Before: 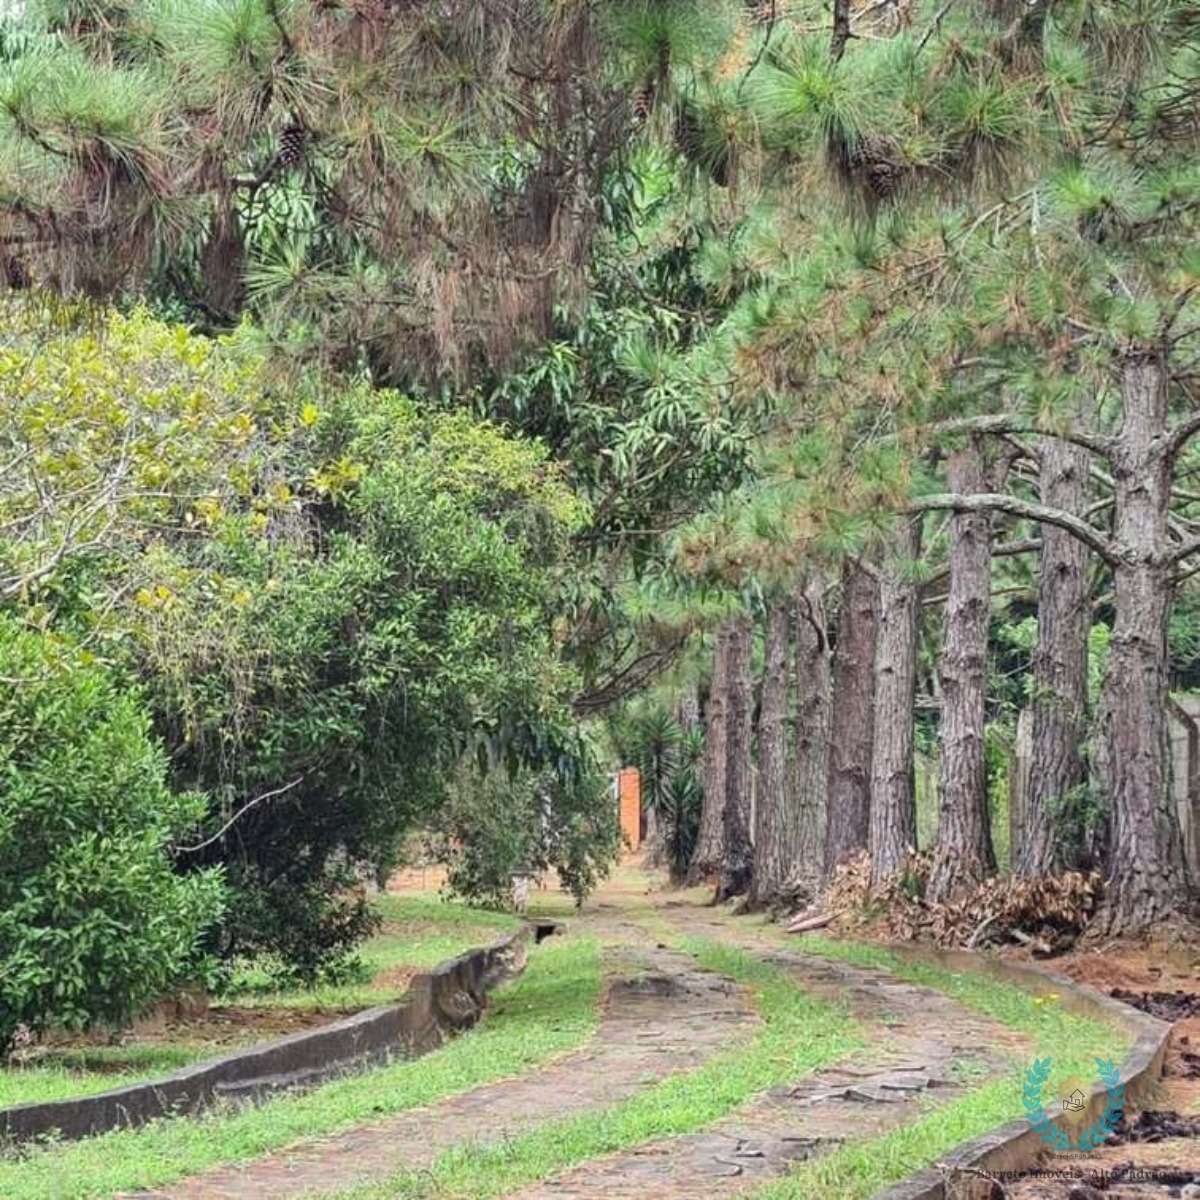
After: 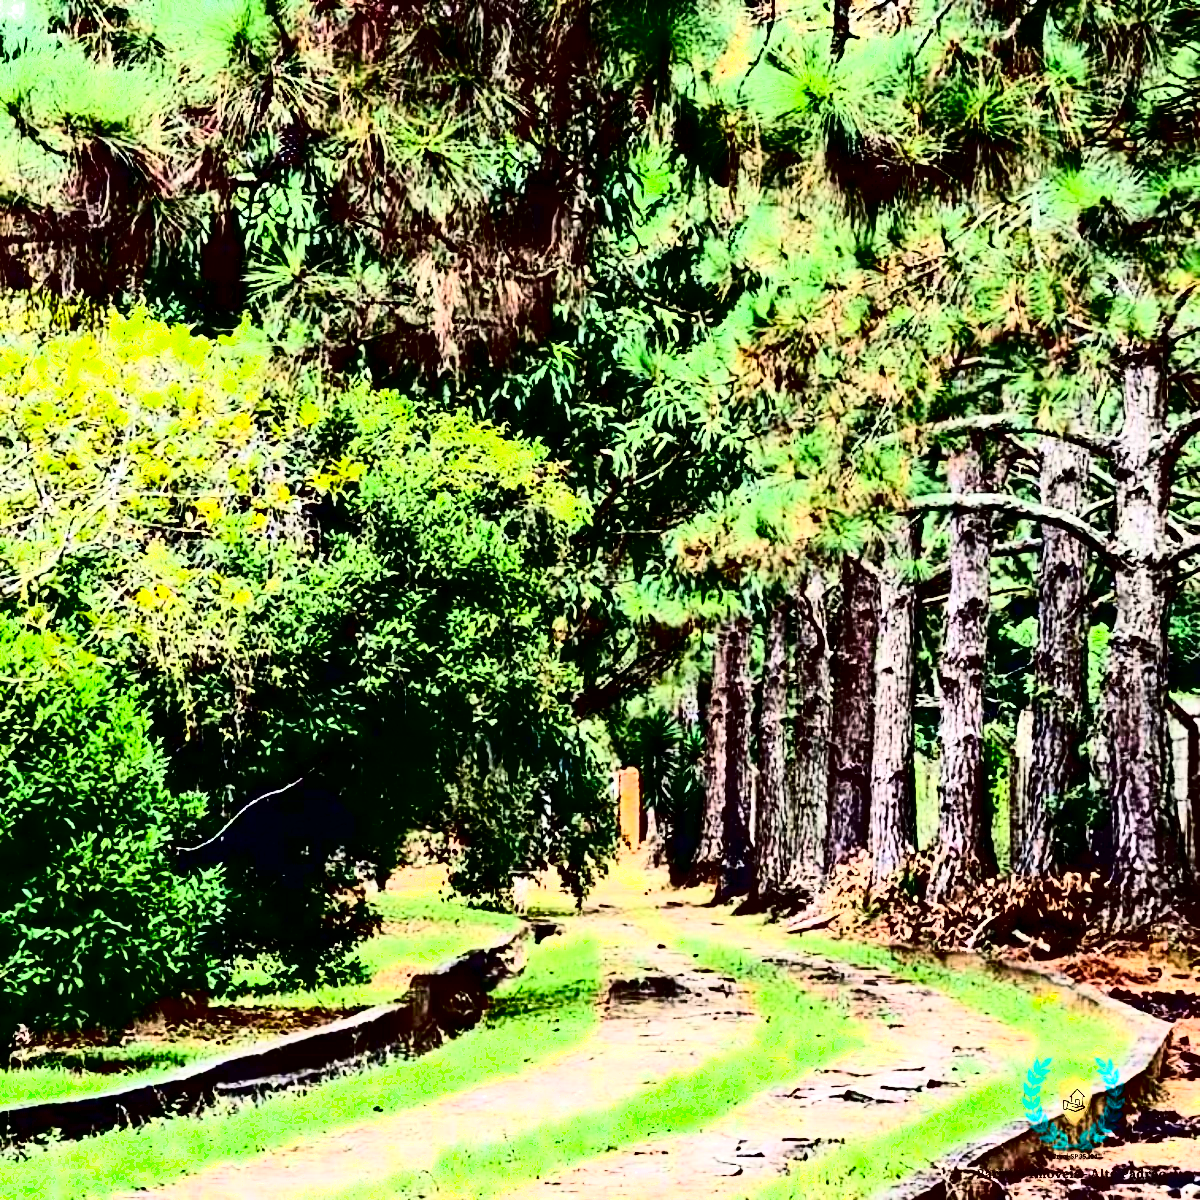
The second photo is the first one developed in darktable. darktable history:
shadows and highlights: shadows 0, highlights 40
contrast brightness saturation: contrast 0.77, brightness -1, saturation 1
tone equalizer: -8 EV -0.75 EV, -7 EV -0.7 EV, -6 EV -0.6 EV, -5 EV -0.4 EV, -3 EV 0.4 EV, -2 EV 0.6 EV, -1 EV 0.7 EV, +0 EV 0.75 EV, edges refinement/feathering 500, mask exposure compensation -1.57 EV, preserve details no
